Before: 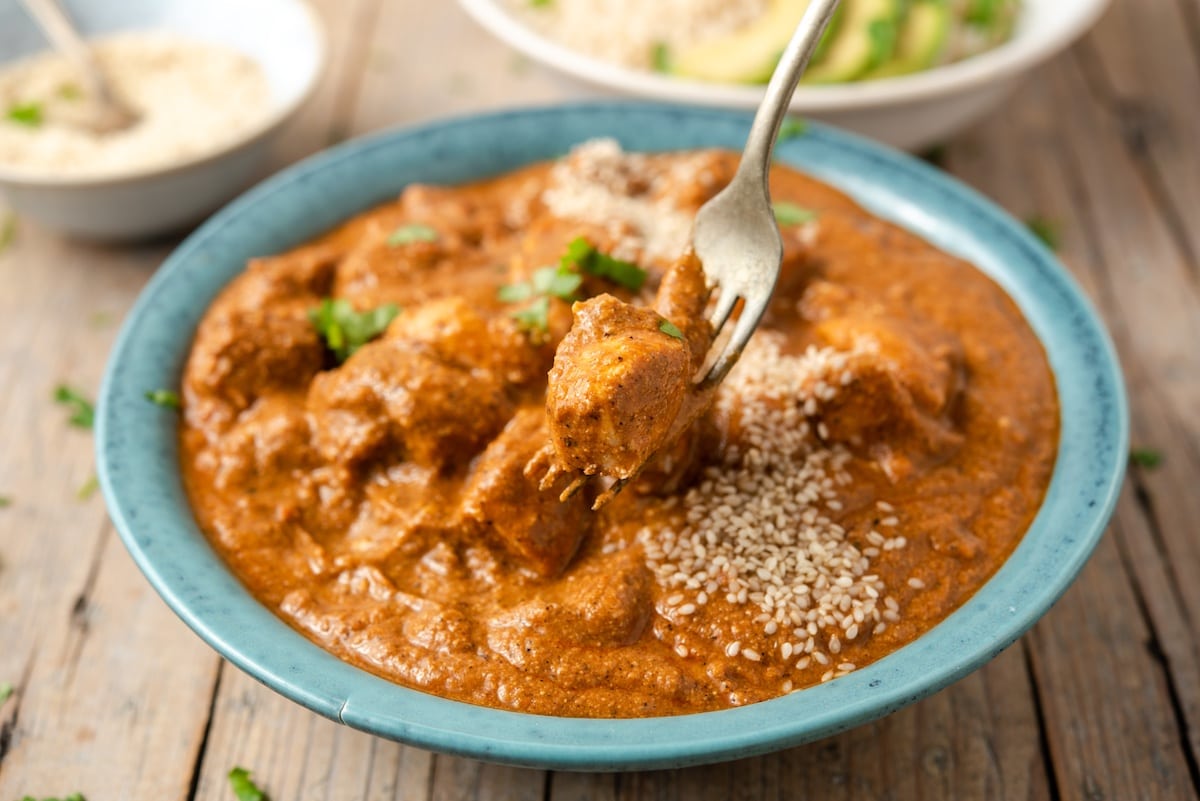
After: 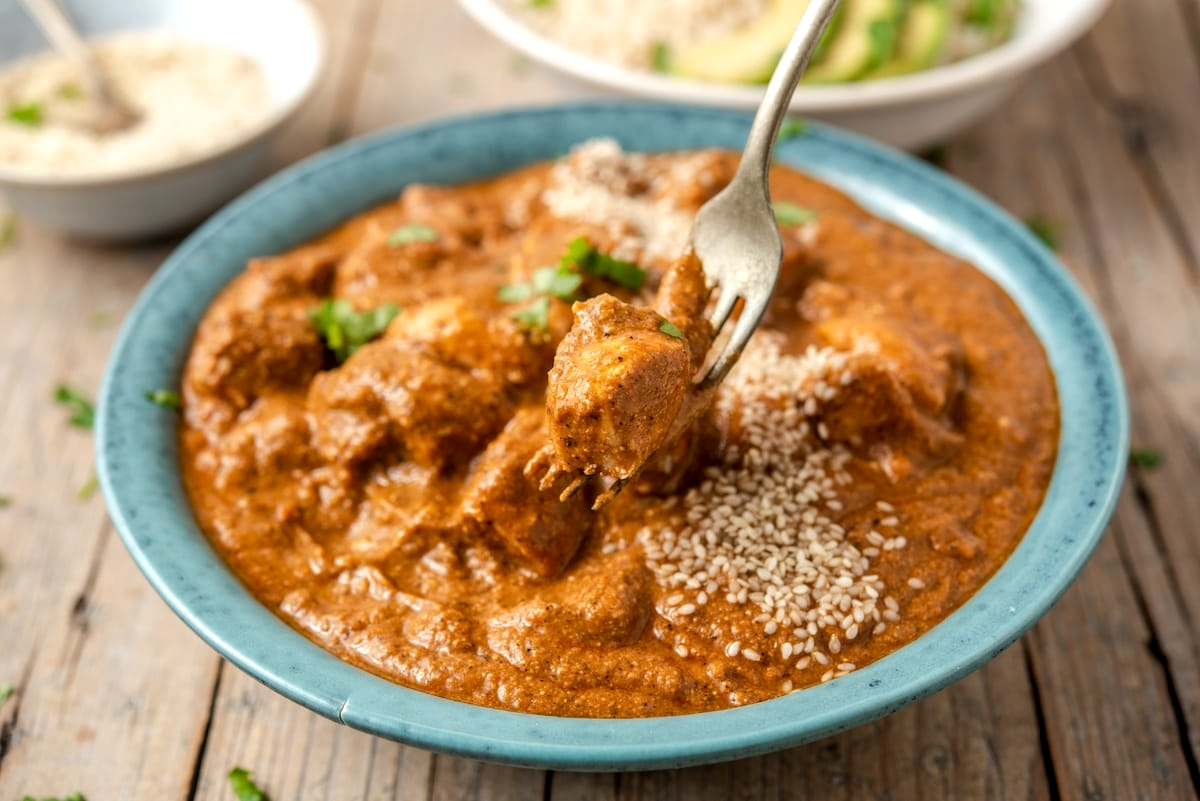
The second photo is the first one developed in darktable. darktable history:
tone equalizer: edges refinement/feathering 500, mask exposure compensation -1.57 EV, preserve details no
local contrast: on, module defaults
